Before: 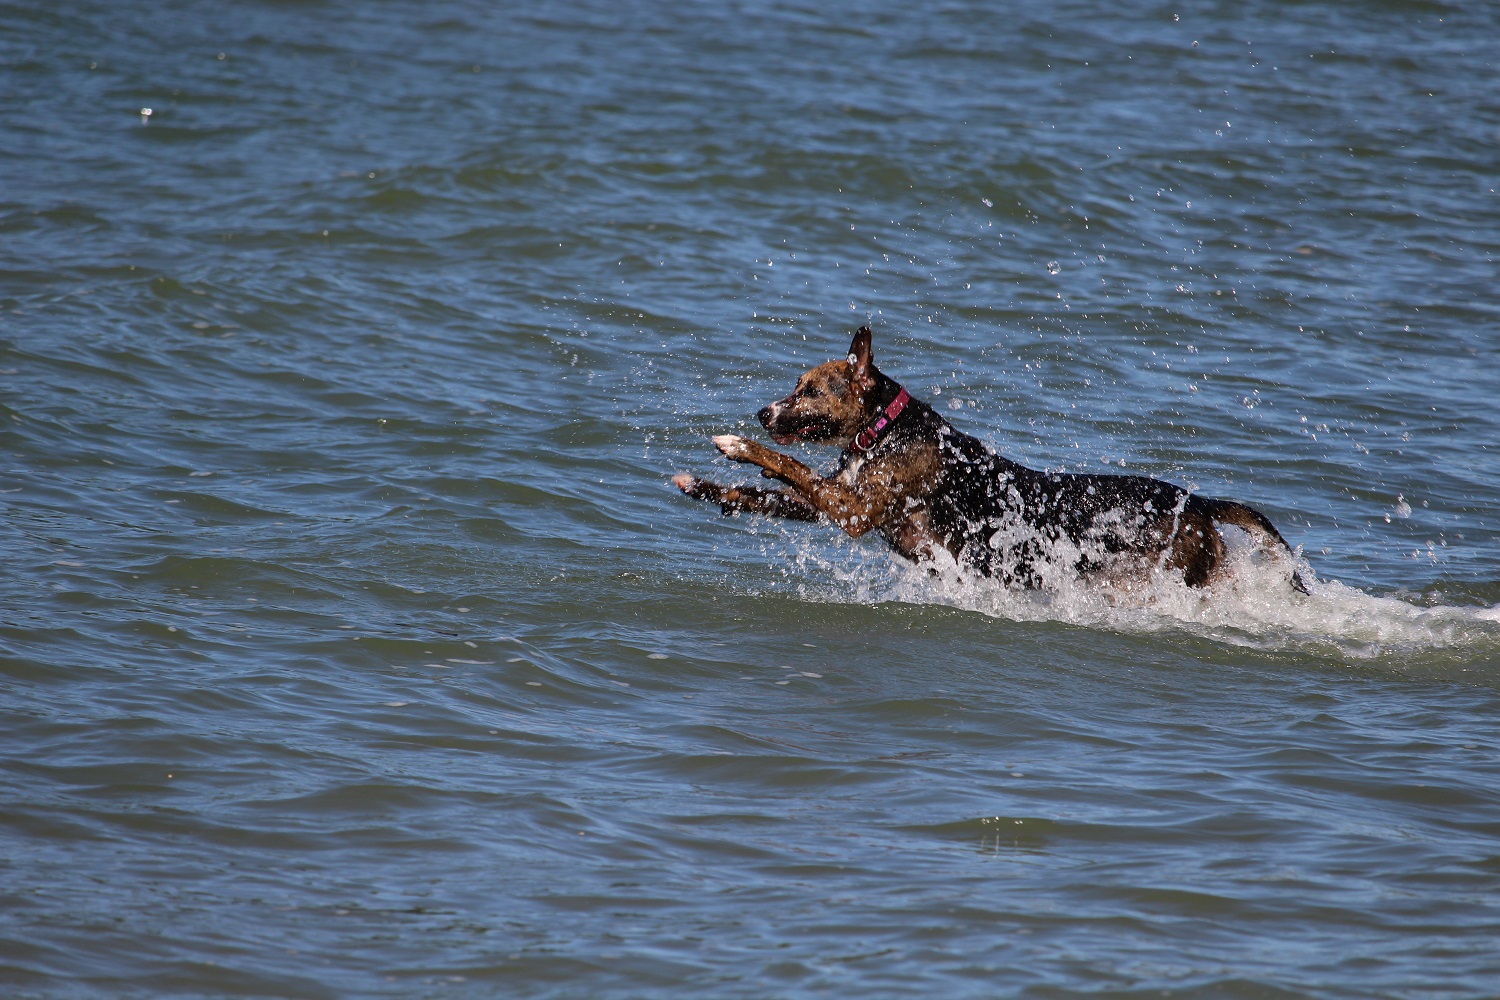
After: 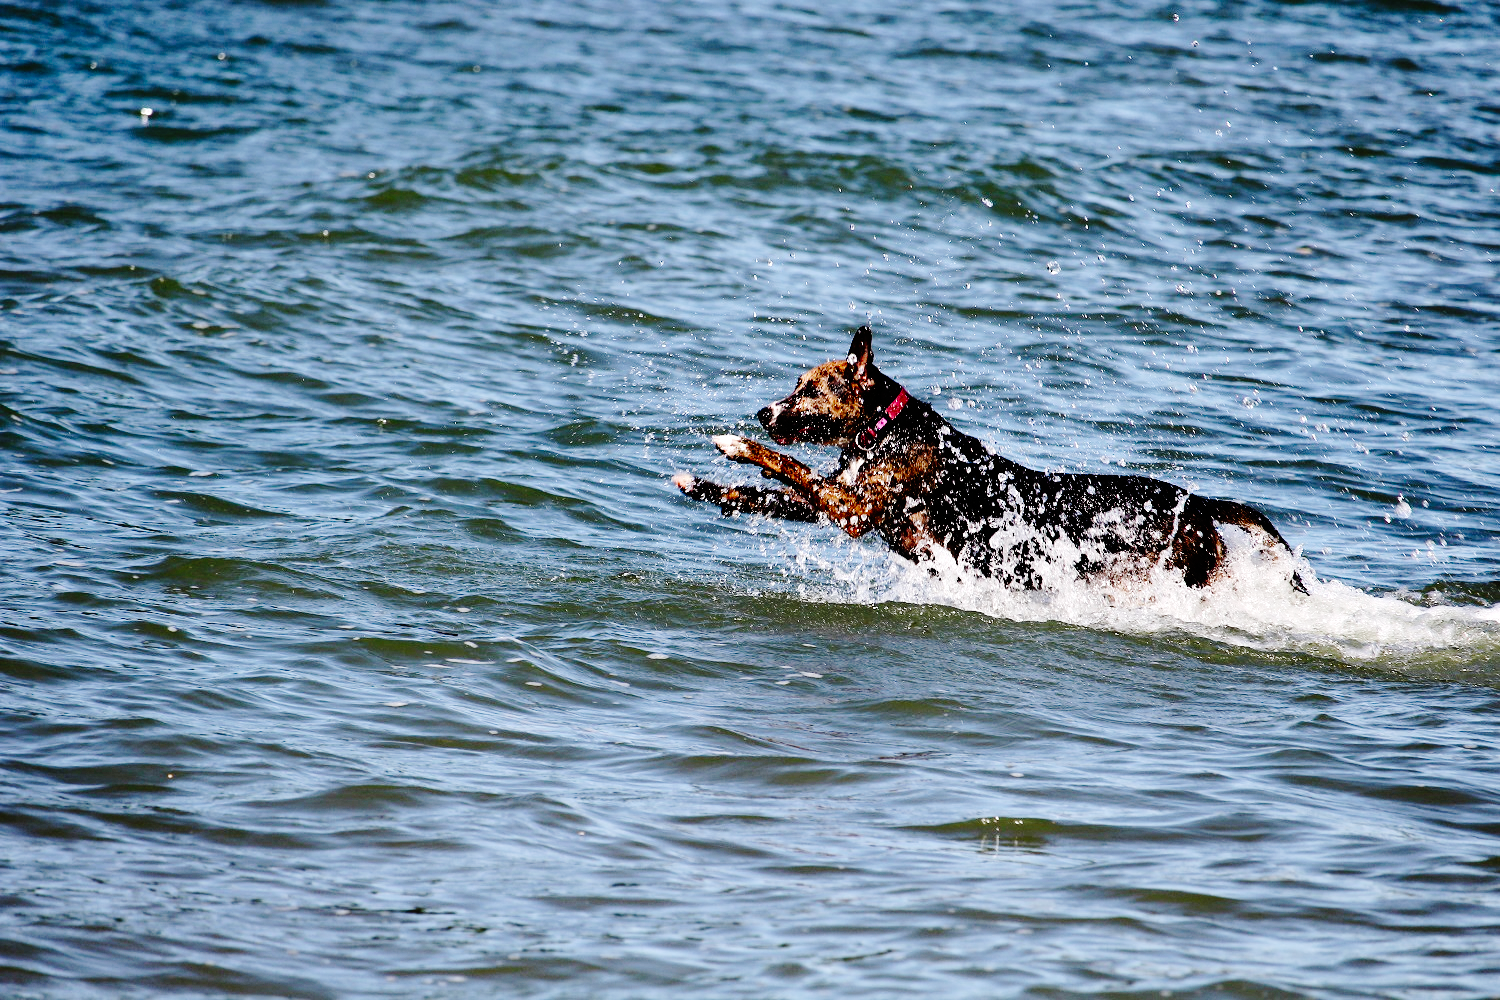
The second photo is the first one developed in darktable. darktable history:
base curve: curves: ch0 [(0, 0) (0.036, 0.01) (0.123, 0.254) (0.258, 0.504) (0.507, 0.748) (1, 1)], preserve colors none
white balance: emerald 1
tone equalizer: -8 EV -0.75 EV, -7 EV -0.7 EV, -6 EV -0.6 EV, -5 EV -0.4 EV, -3 EV 0.4 EV, -2 EV 0.6 EV, -1 EV 0.7 EV, +0 EV 0.75 EV, edges refinement/feathering 500, mask exposure compensation -1.57 EV, preserve details no
